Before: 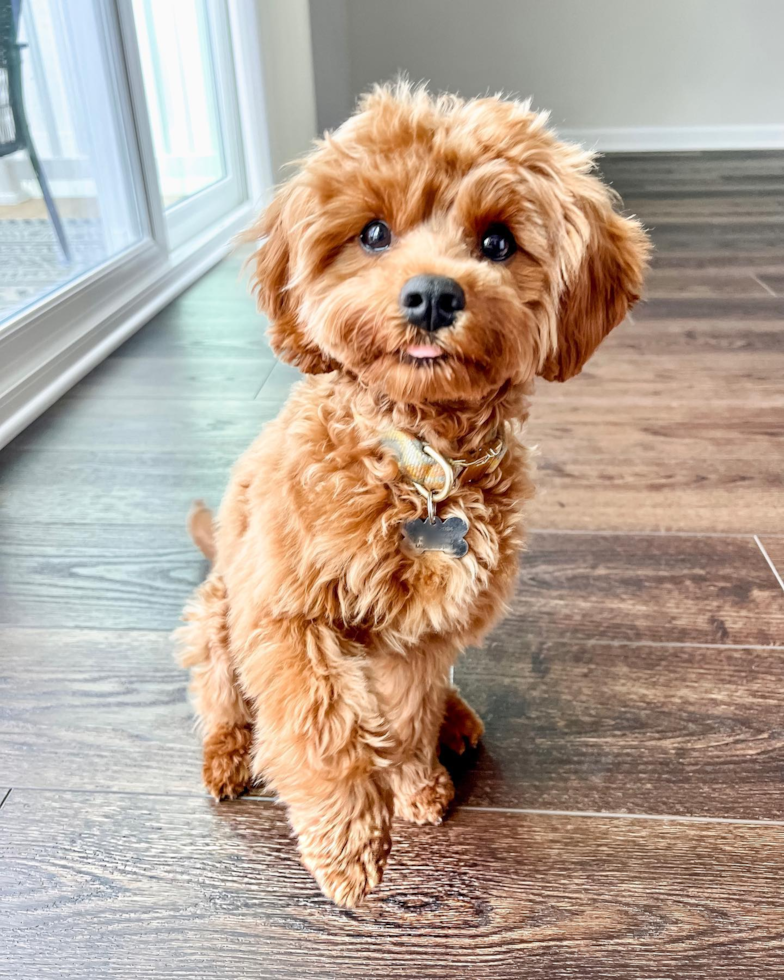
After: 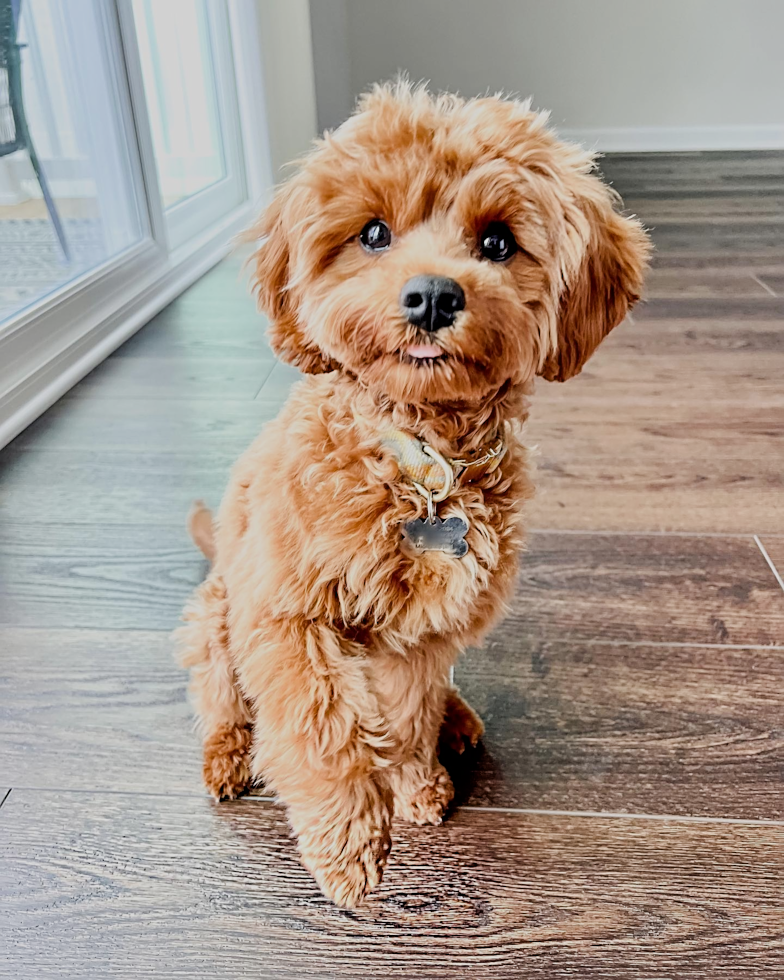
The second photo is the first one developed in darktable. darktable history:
filmic rgb: black relative exposure -6.72 EV, white relative exposure 4.56 EV, hardness 3.27
sharpen: on, module defaults
